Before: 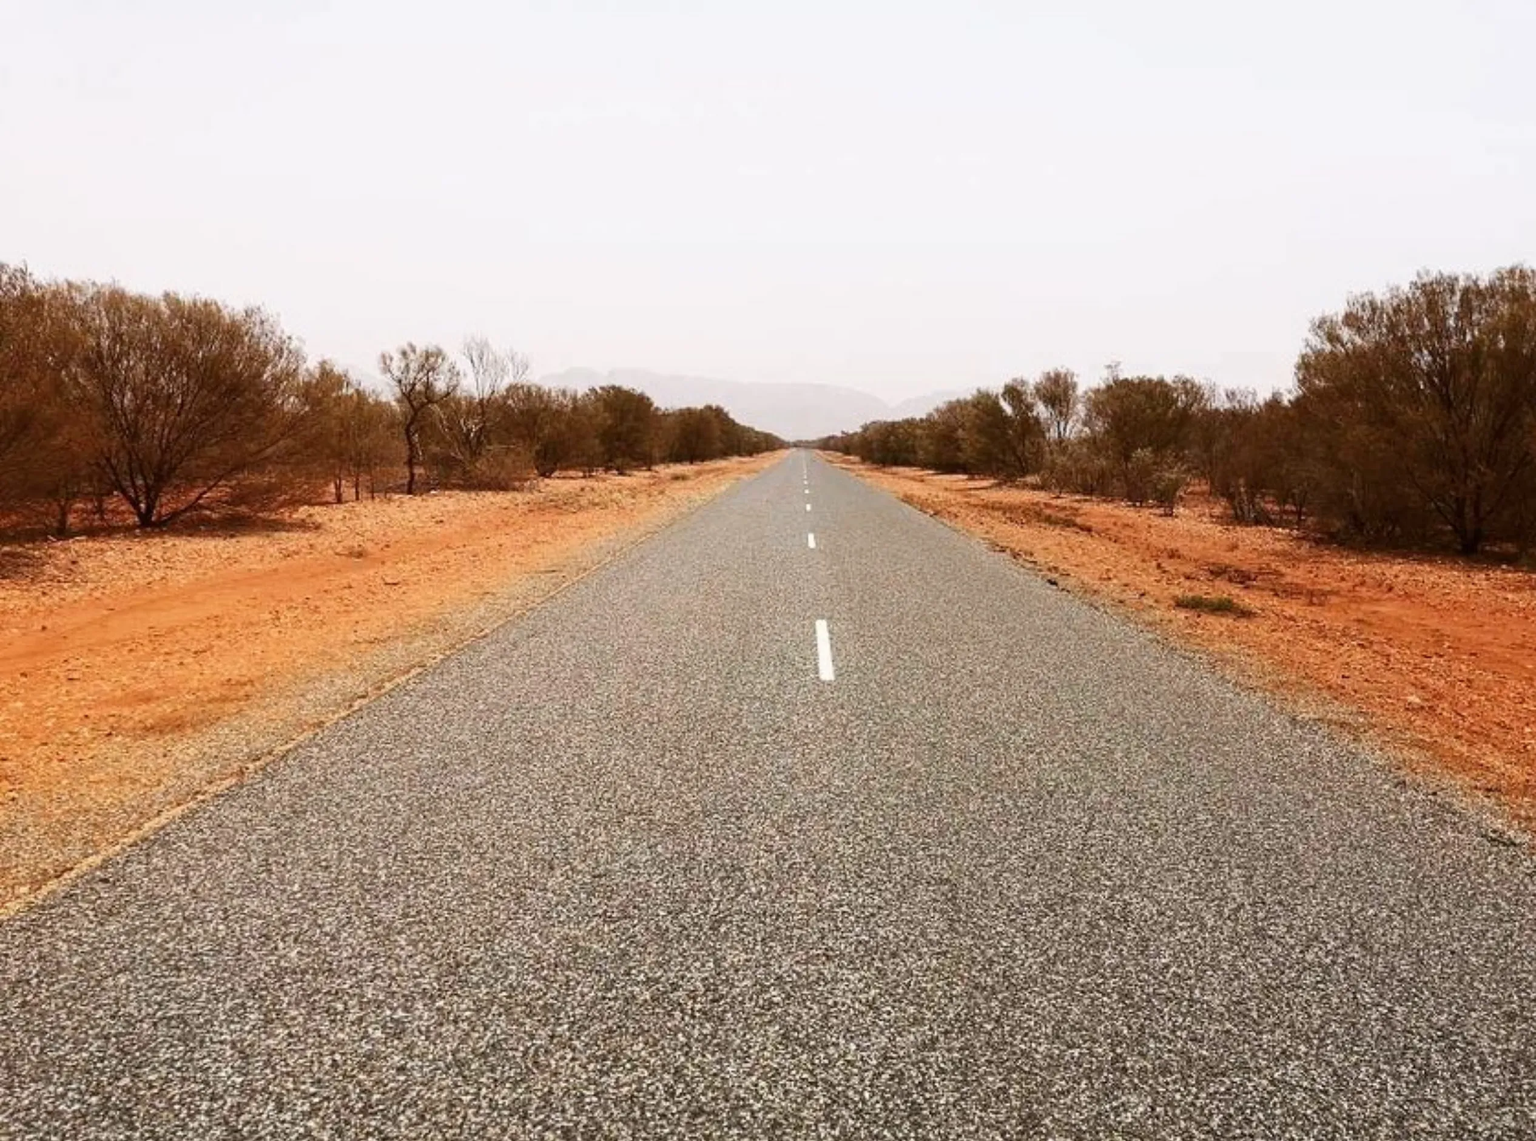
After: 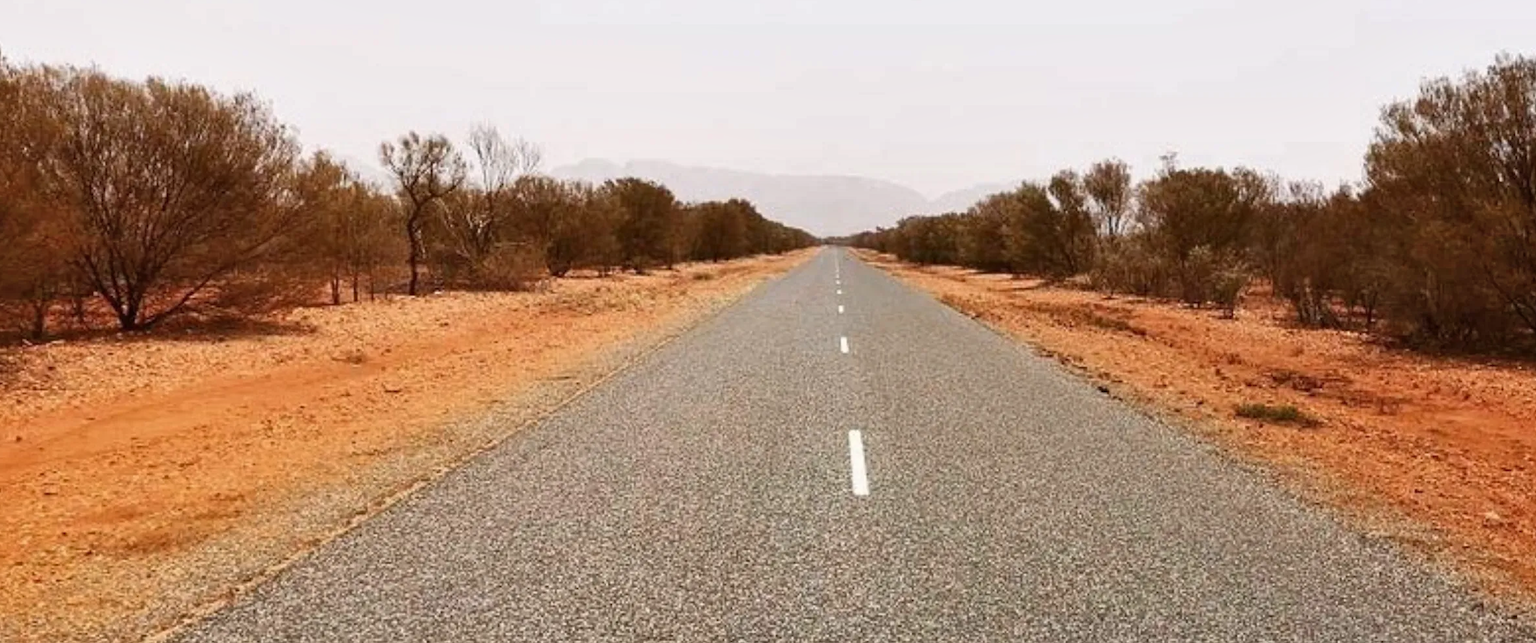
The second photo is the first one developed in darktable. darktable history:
crop: left 1.769%, top 19.315%, right 5.249%, bottom 28.243%
shadows and highlights: low approximation 0.01, soften with gaussian
